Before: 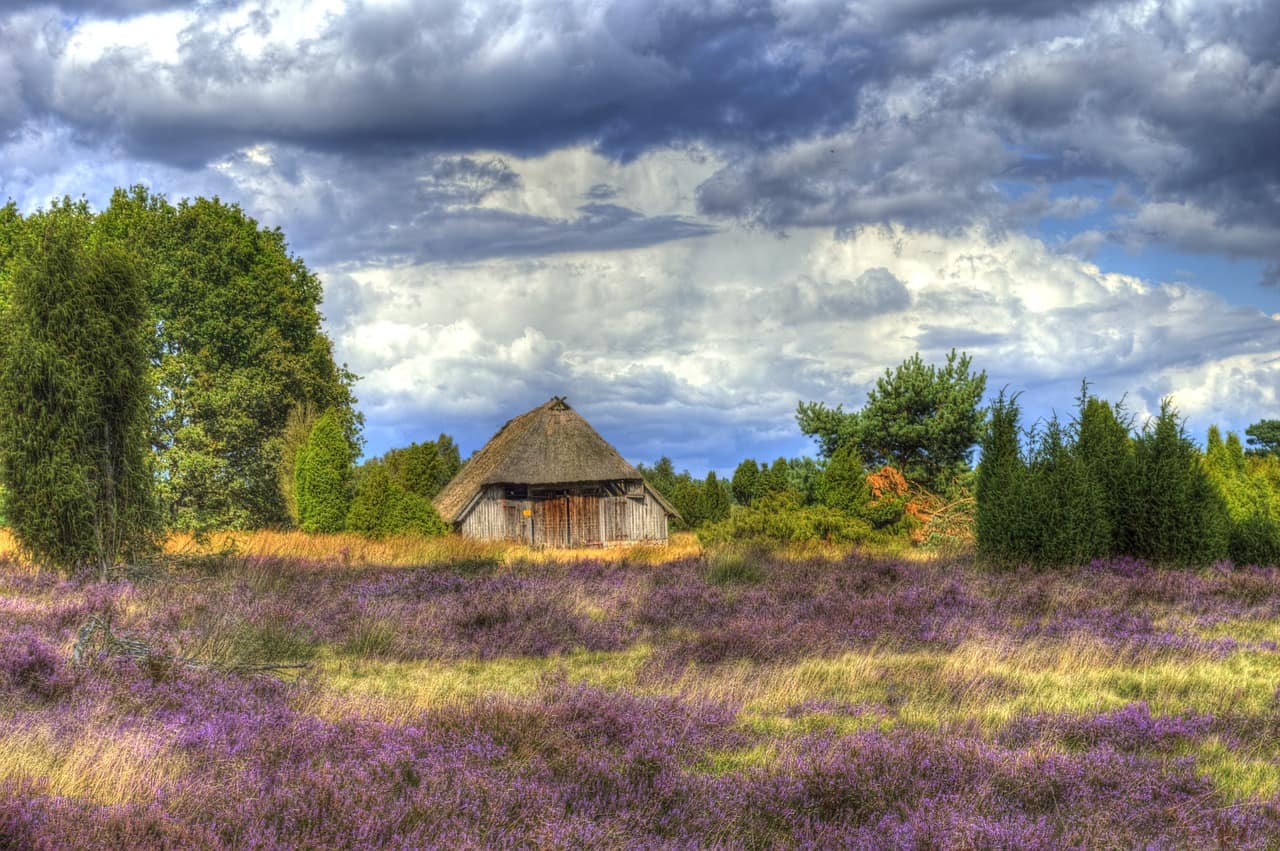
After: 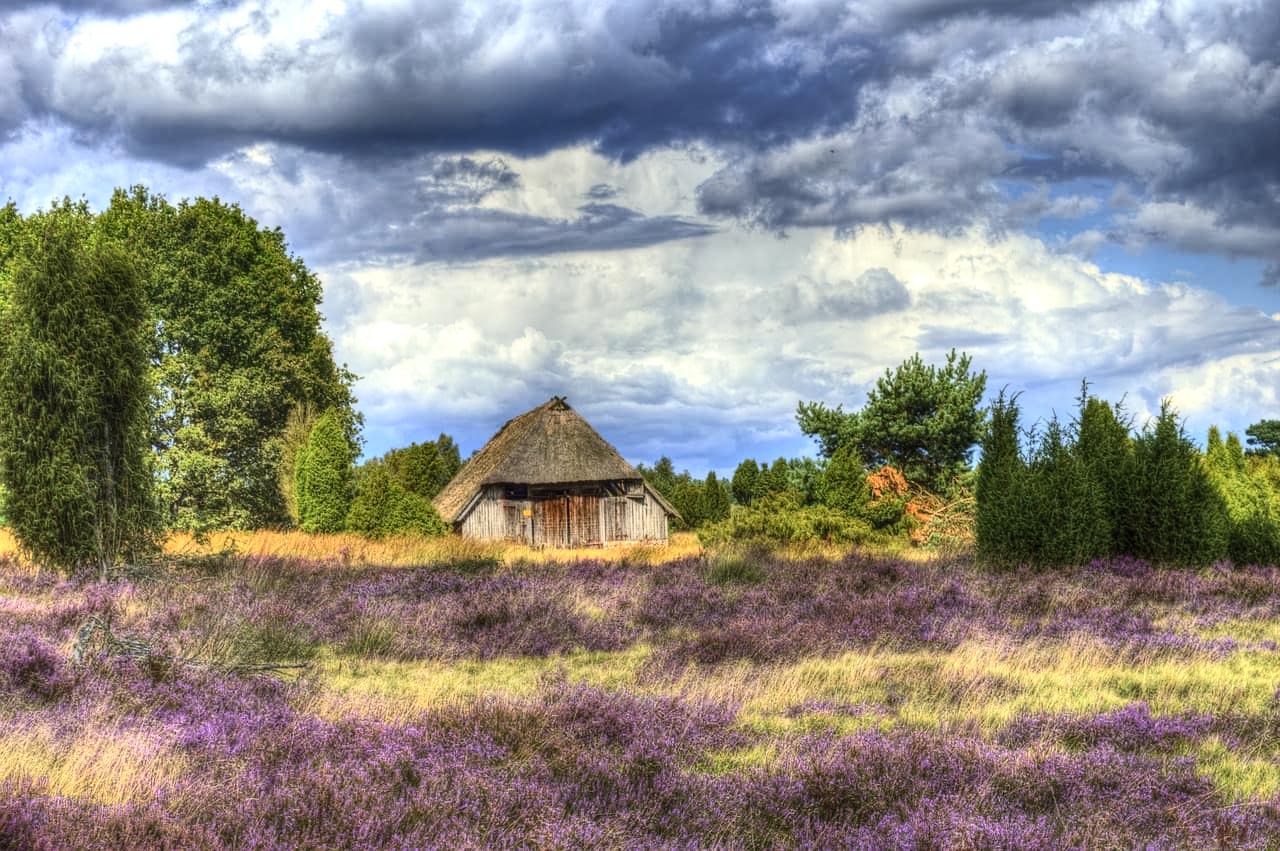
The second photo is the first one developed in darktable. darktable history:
shadows and highlights: soften with gaussian
contrast brightness saturation: contrast 0.24, brightness 0.09
